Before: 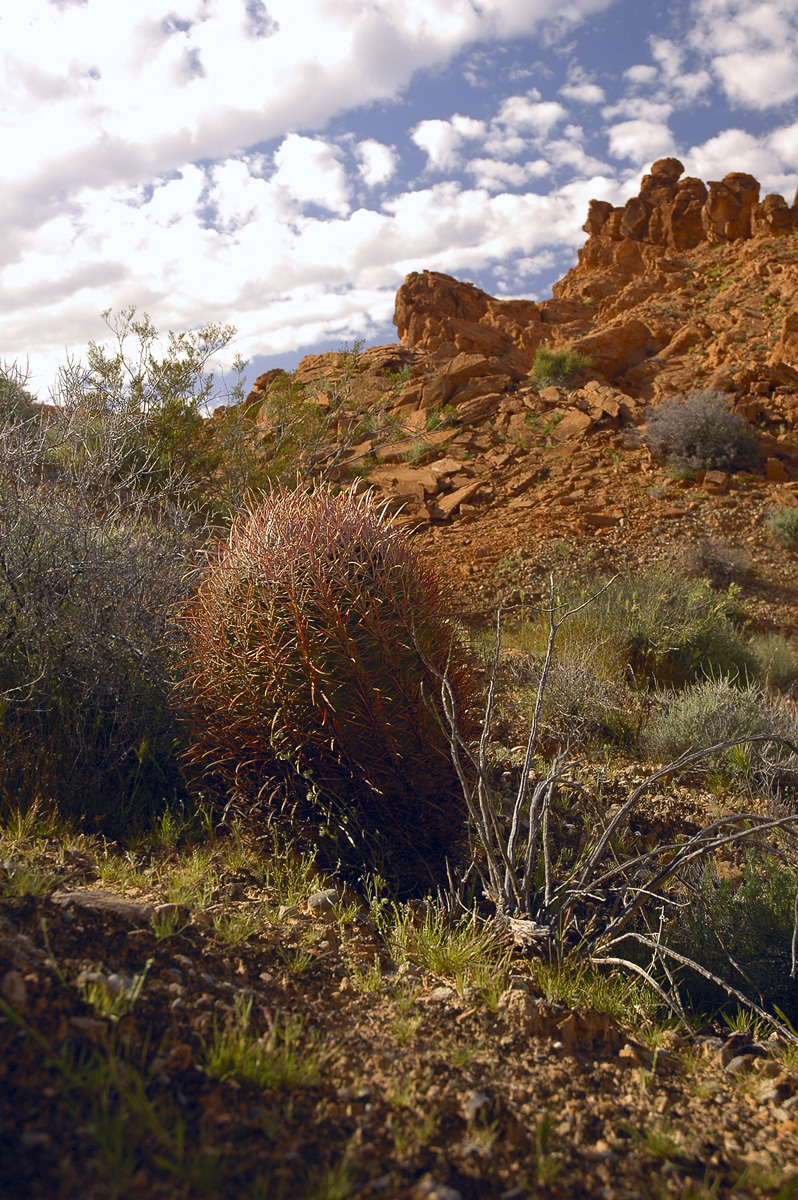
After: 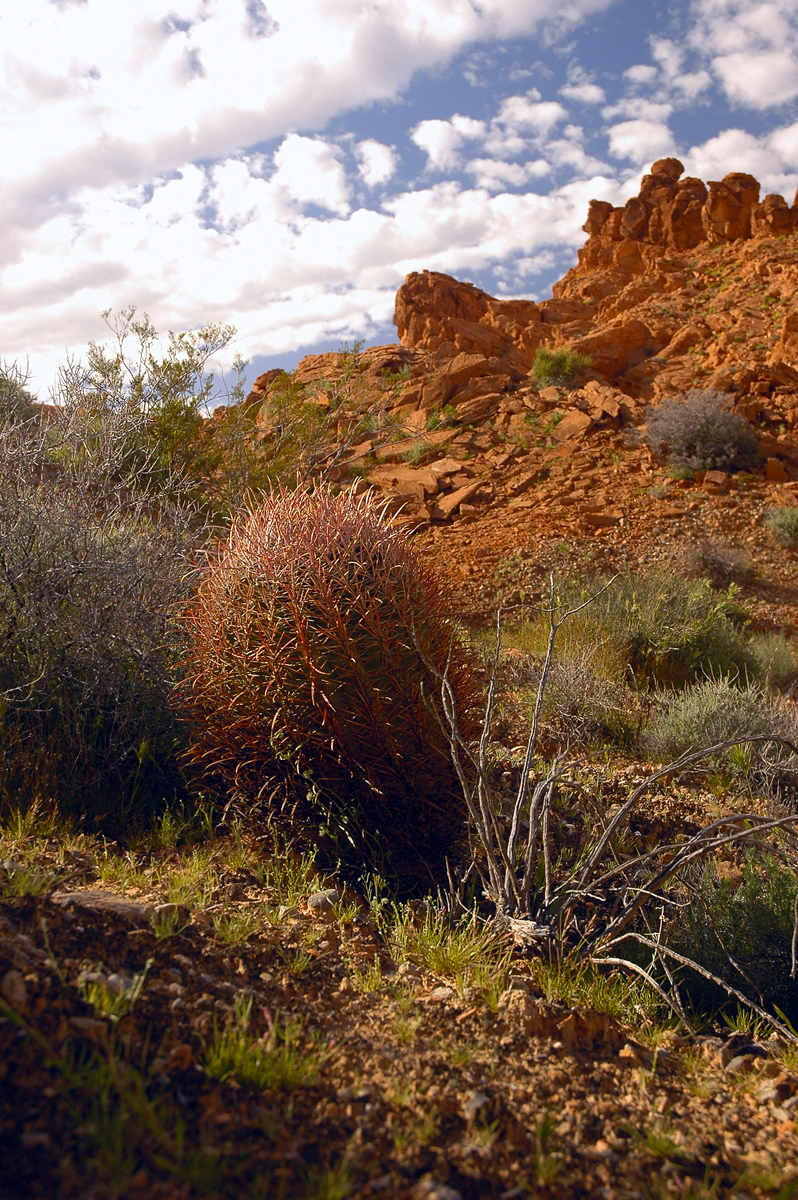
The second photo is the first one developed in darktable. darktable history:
contrast equalizer: y [[0.5, 0.5, 0.468, 0.5, 0.5, 0.5], [0.5 ×6], [0.5 ×6], [0 ×6], [0 ×6]], mix 0.537
